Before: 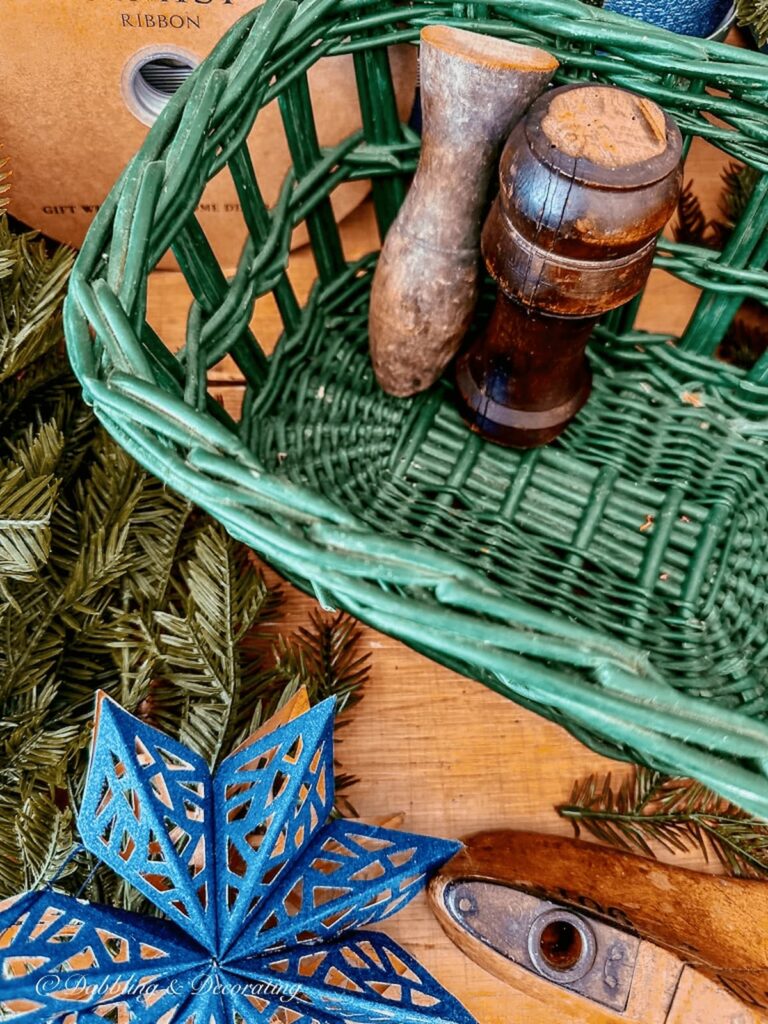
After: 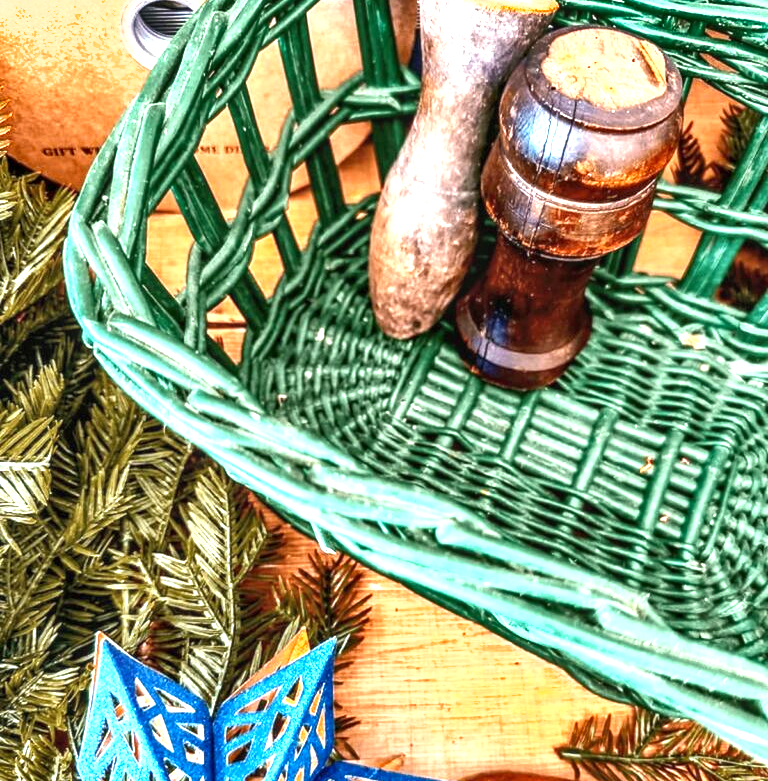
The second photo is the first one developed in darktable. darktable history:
shadows and highlights: soften with gaussian
exposure: black level correction 0, exposure 1.489 EV, compensate highlight preservation false
crop: top 5.679%, bottom 18.042%
levels: mode automatic, levels [0, 0.474, 0.947]
local contrast: on, module defaults
